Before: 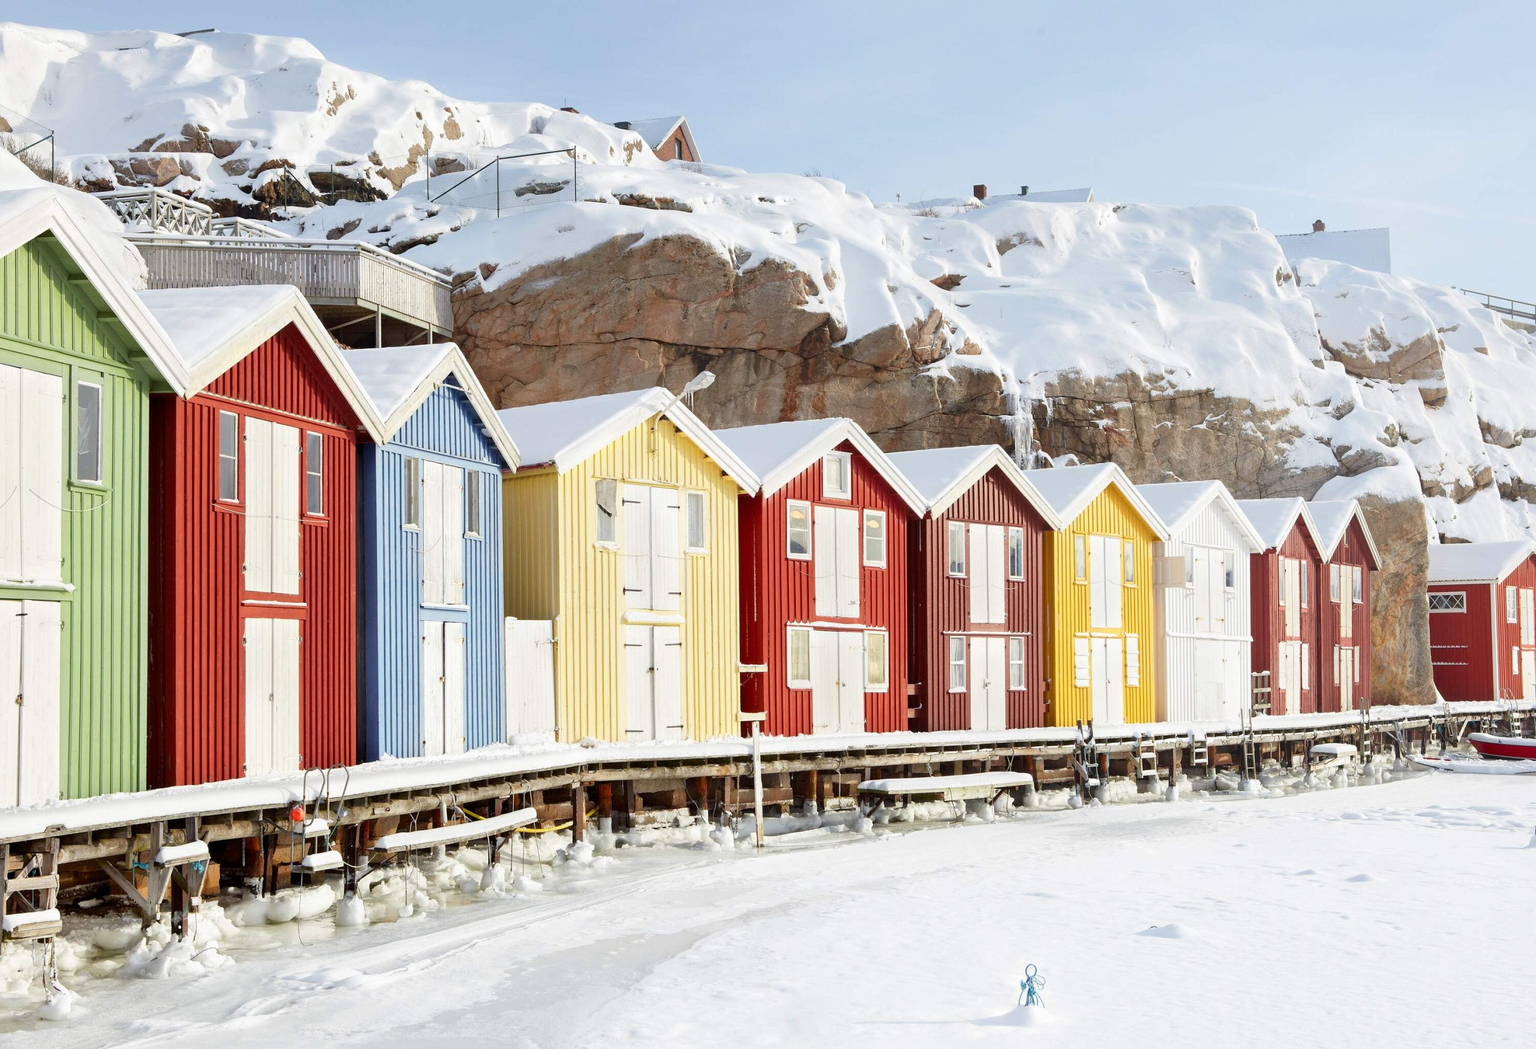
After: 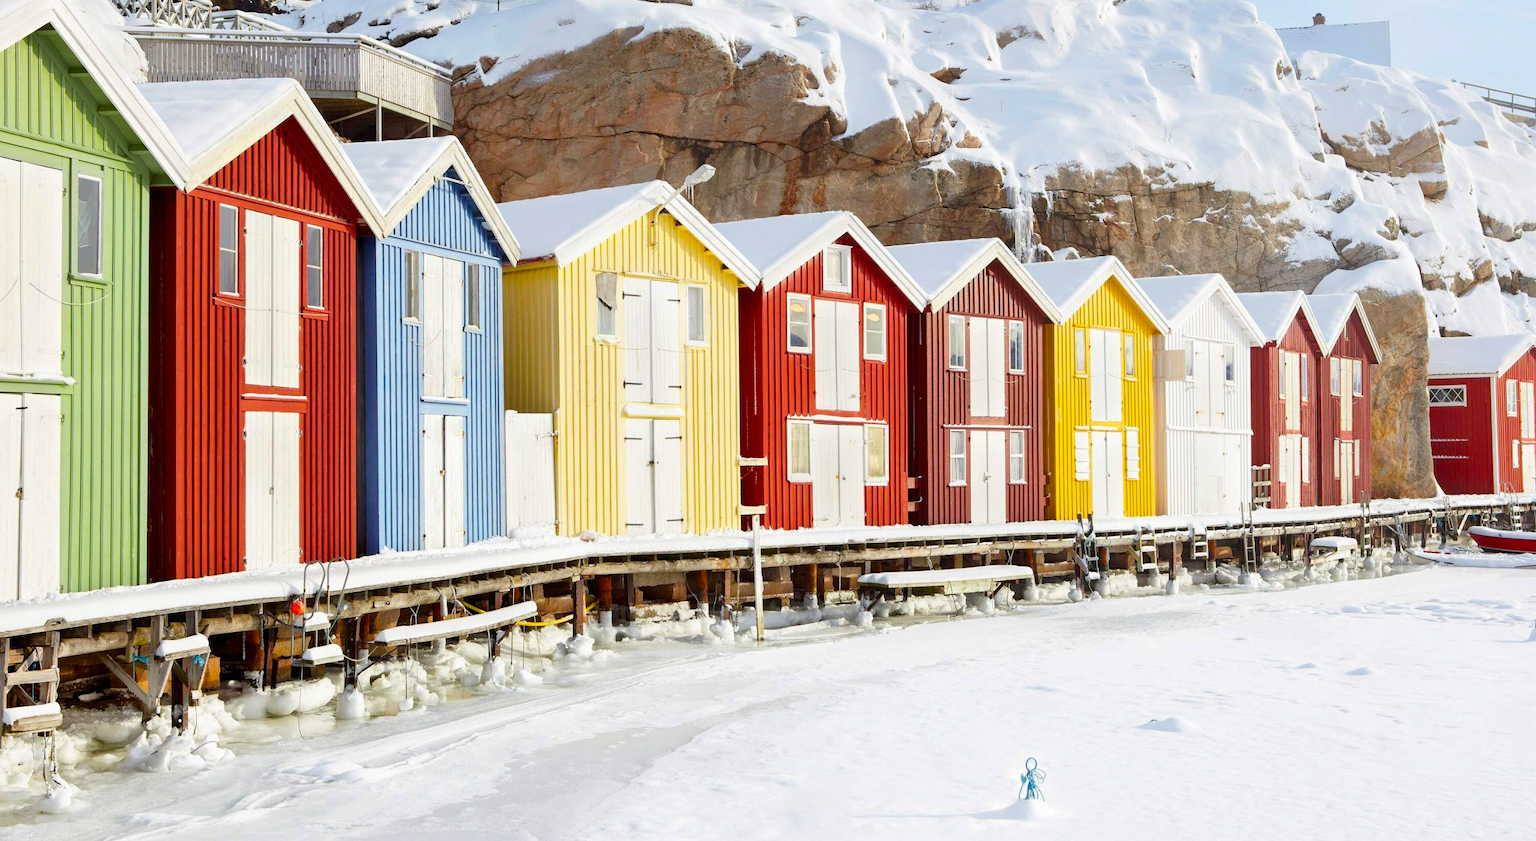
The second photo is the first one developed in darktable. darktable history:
color balance rgb: power › hue 329.27°, perceptual saturation grading › global saturation 31.033%
crop and rotate: top 19.743%
